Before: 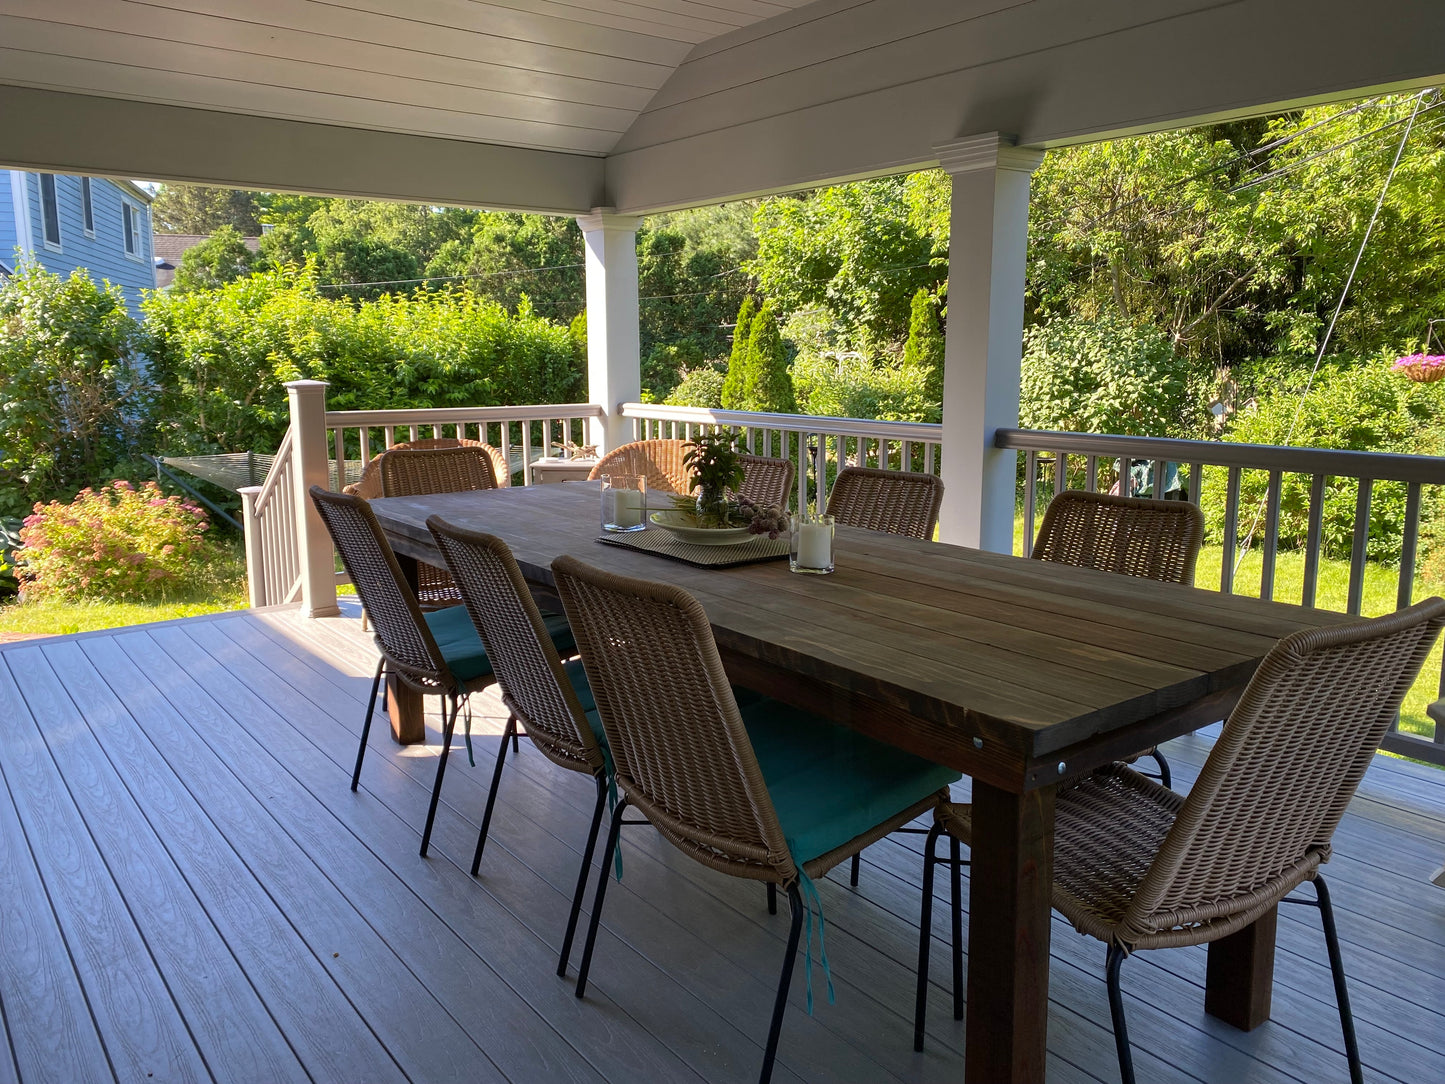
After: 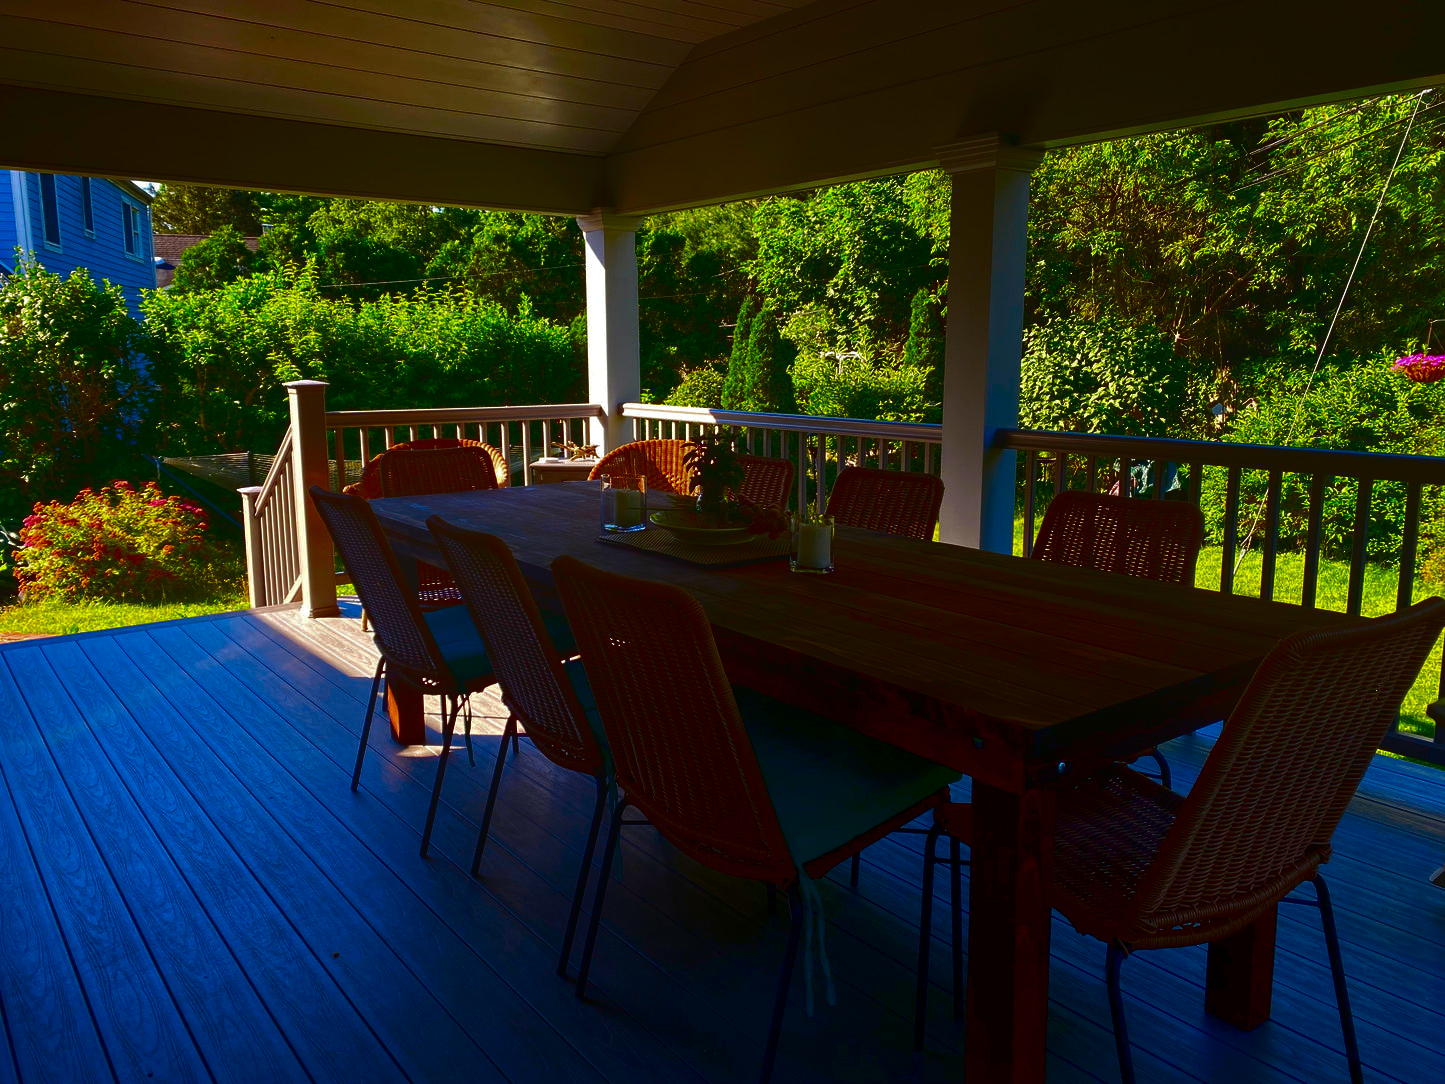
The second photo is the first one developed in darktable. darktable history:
contrast brightness saturation: brightness -1, saturation 1
bloom: size 40%
tone equalizer: on, module defaults
